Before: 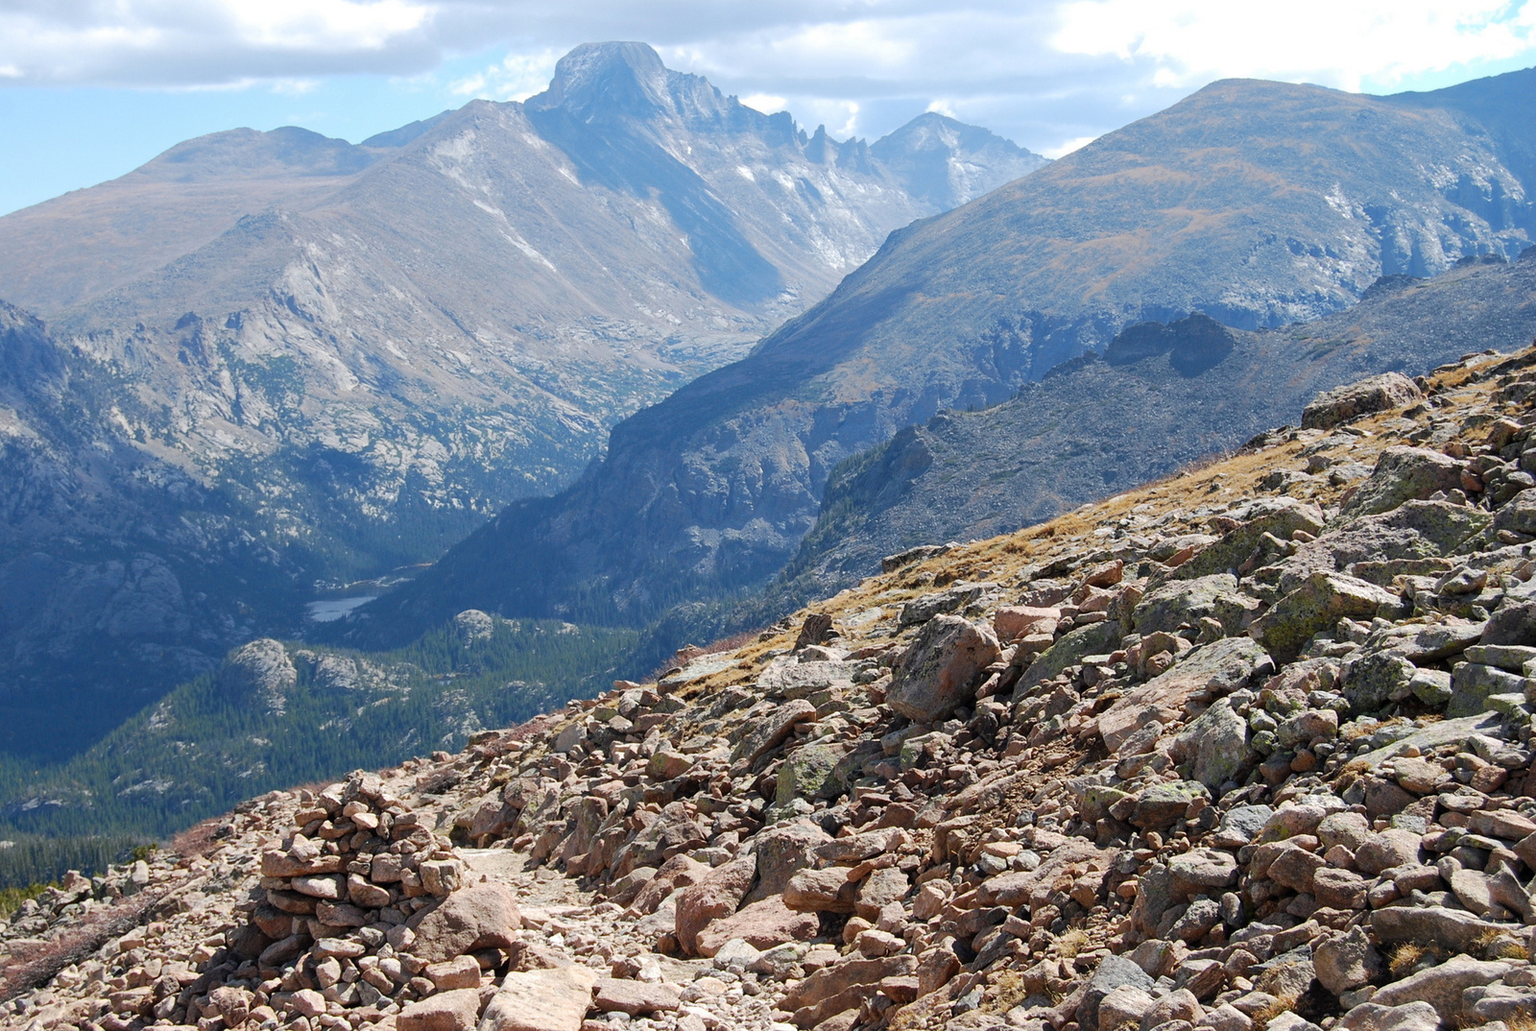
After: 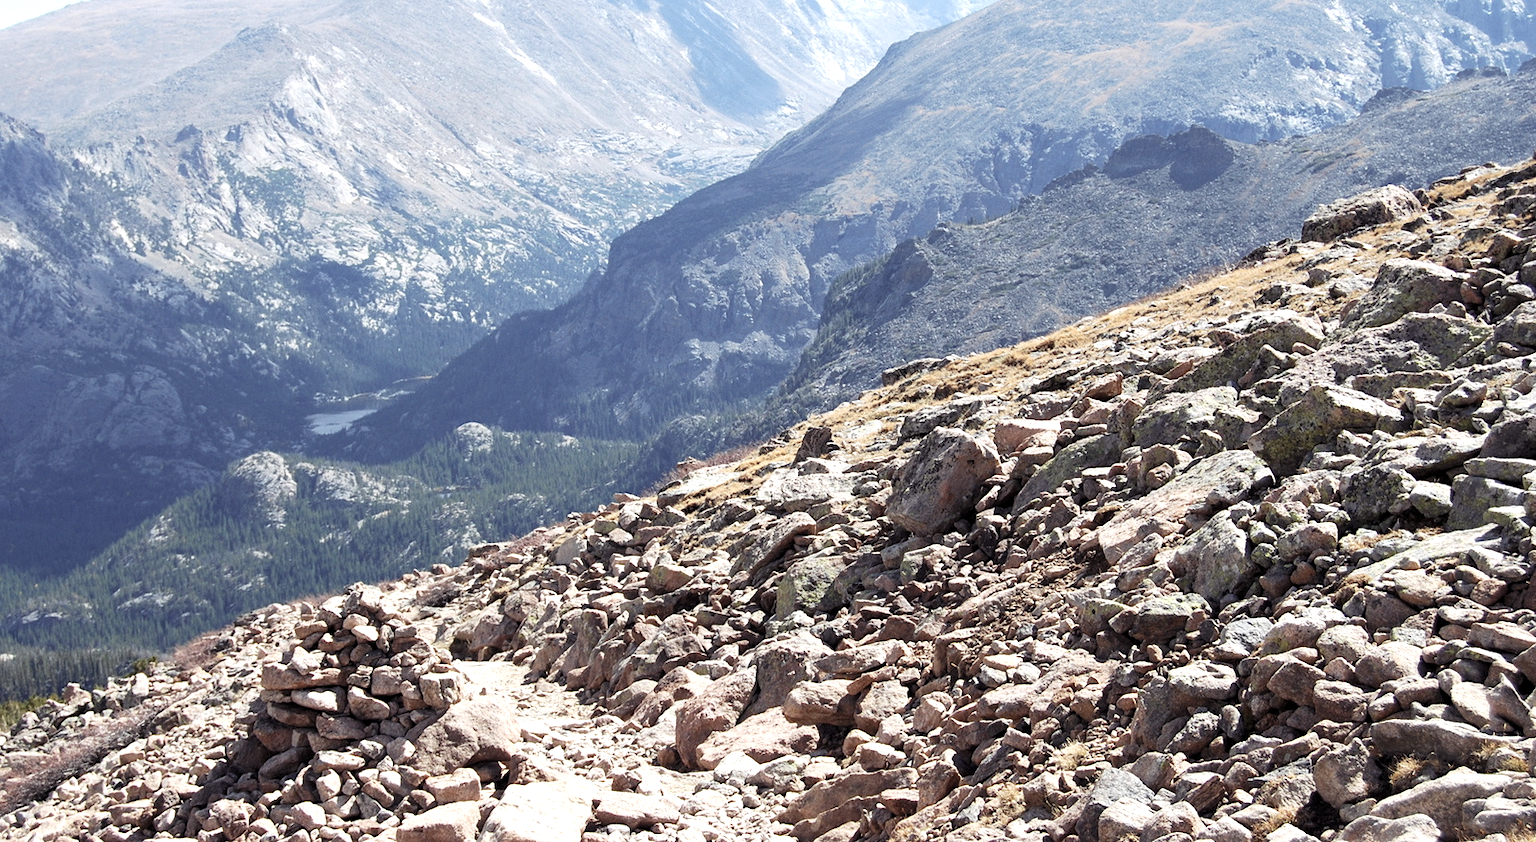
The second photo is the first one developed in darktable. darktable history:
levels: levels [0.026, 0.507, 0.987]
exposure: exposure 0.667 EV, compensate exposure bias true, compensate highlight preservation false
contrast brightness saturation: contrast 0.102, saturation -0.358
color balance rgb: shadows lift › luminance 0.381%, shadows lift › chroma 6.76%, shadows lift › hue 298.88°, perceptual saturation grading › global saturation 0.454%
crop and rotate: top 18.214%
